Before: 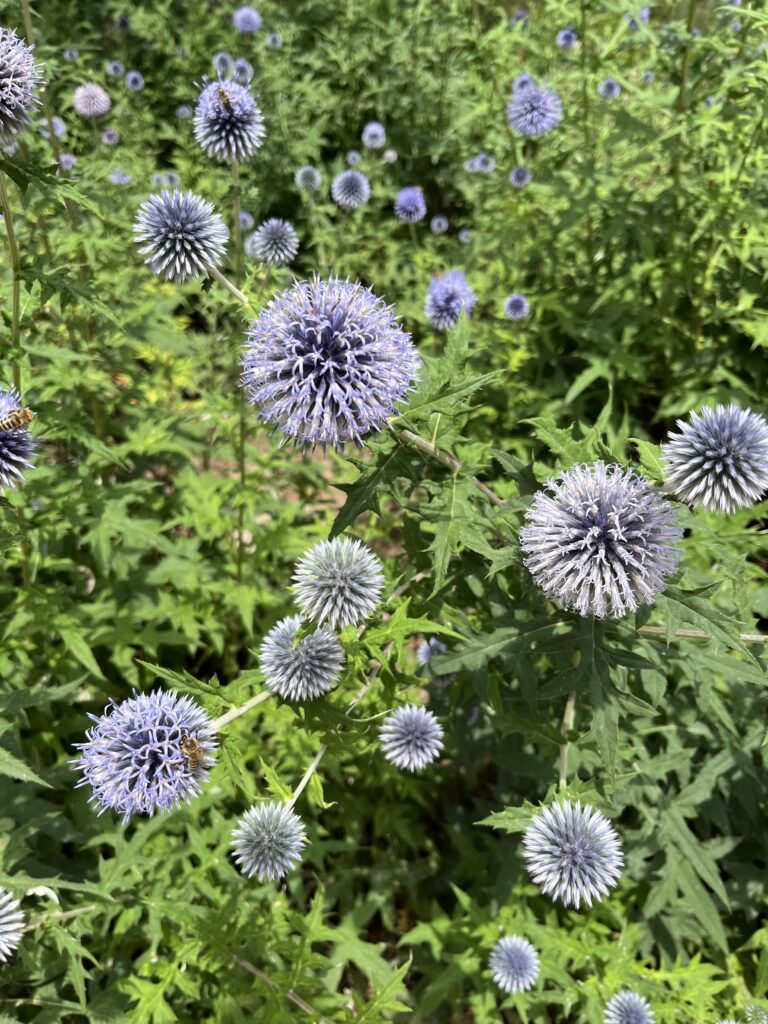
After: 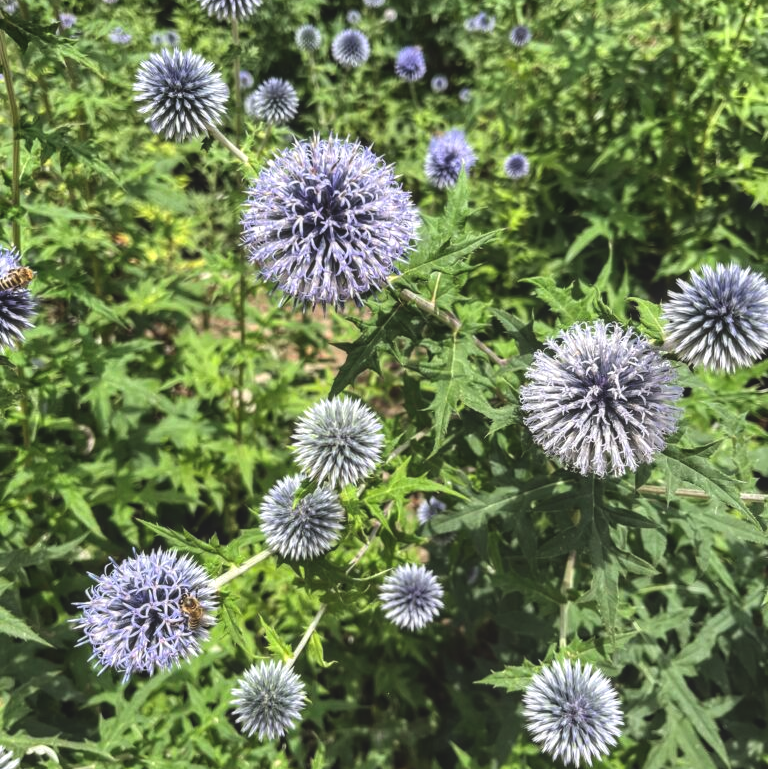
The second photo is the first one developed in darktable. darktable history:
crop: top 13.863%, bottom 11.013%
local contrast: highlights 20%, detail 150%
exposure: black level correction -0.026, exposure -0.117 EV, compensate highlight preservation false
